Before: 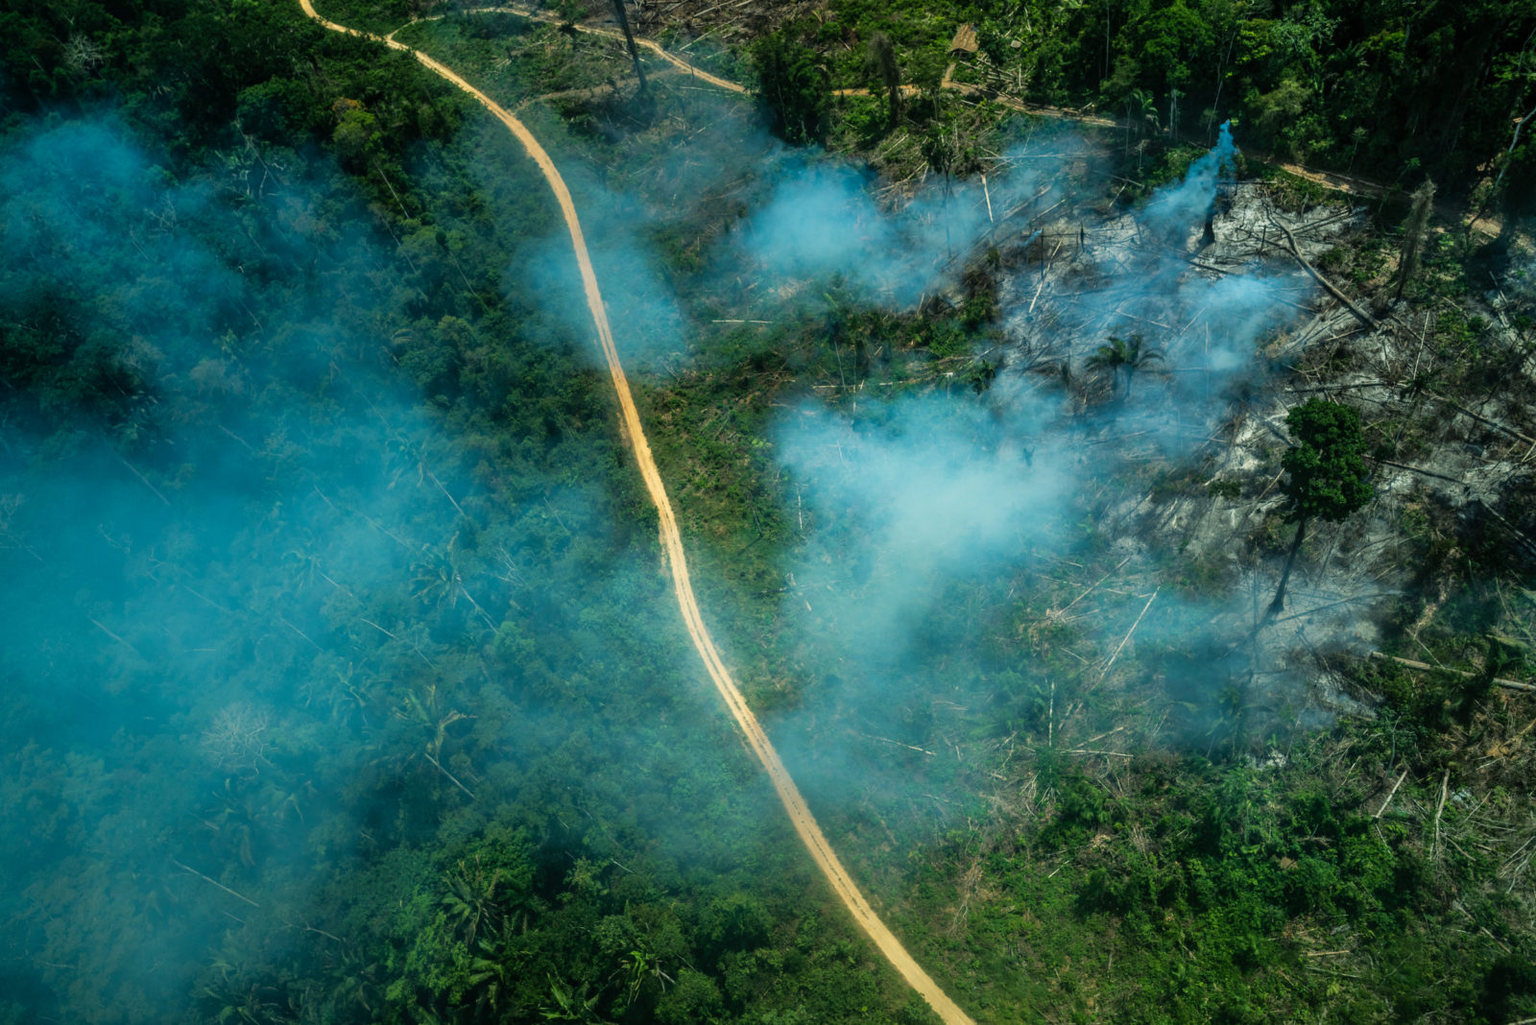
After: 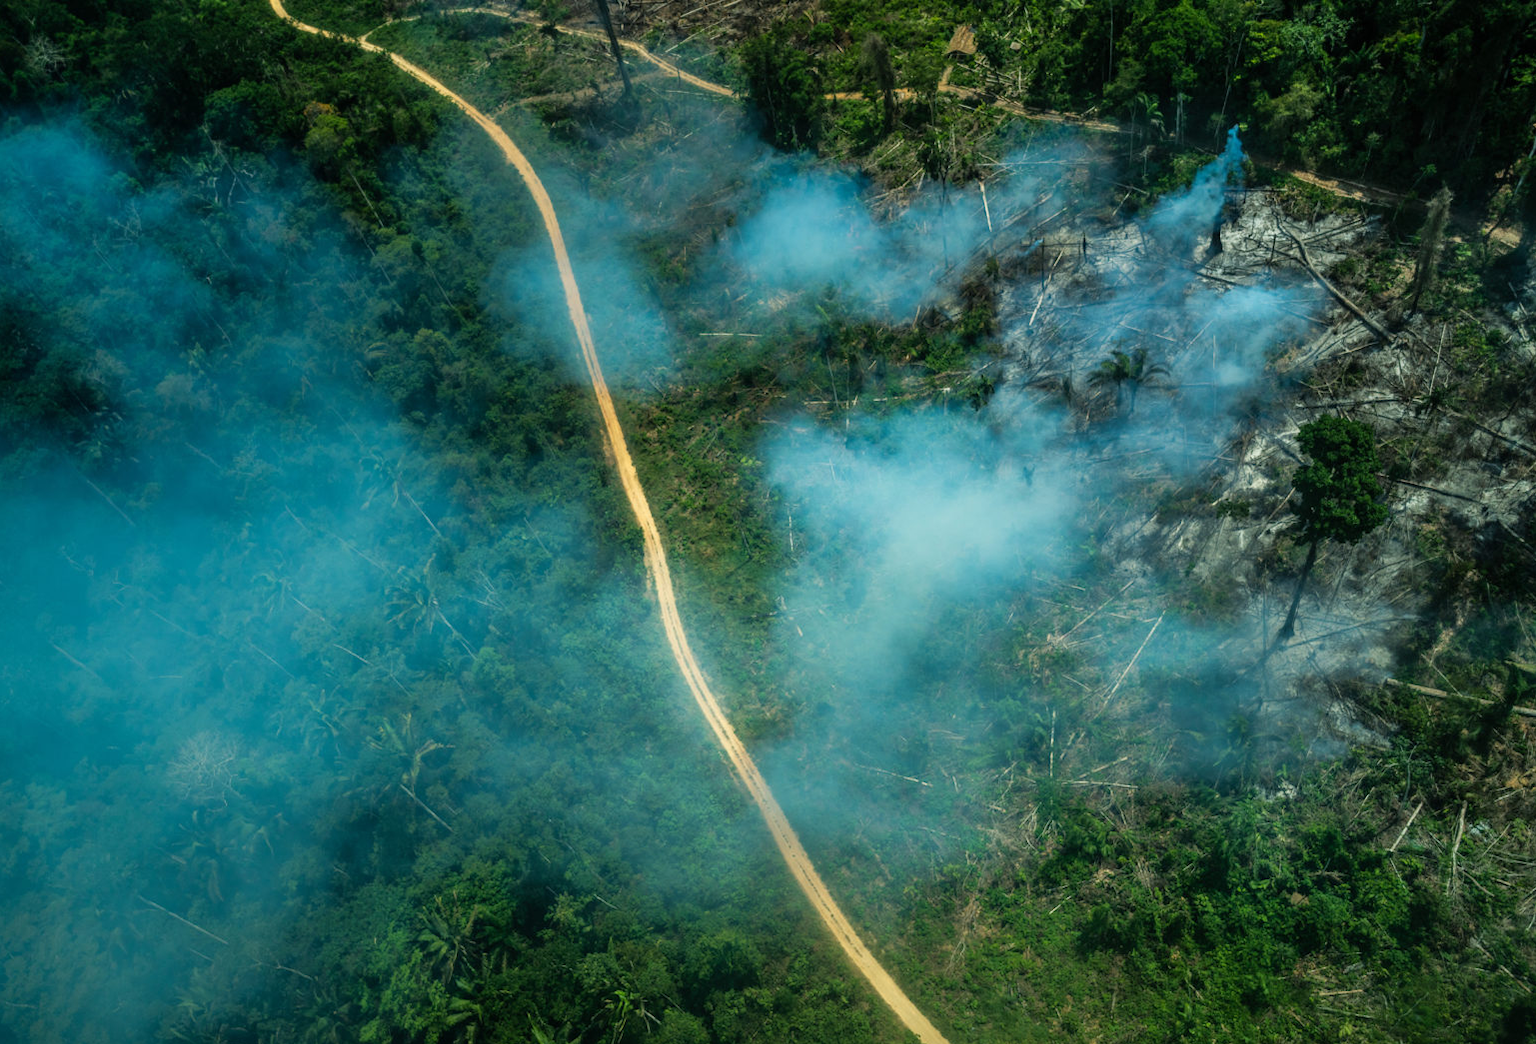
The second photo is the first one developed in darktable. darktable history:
crop and rotate: left 2.641%, right 1.281%, bottom 2.087%
